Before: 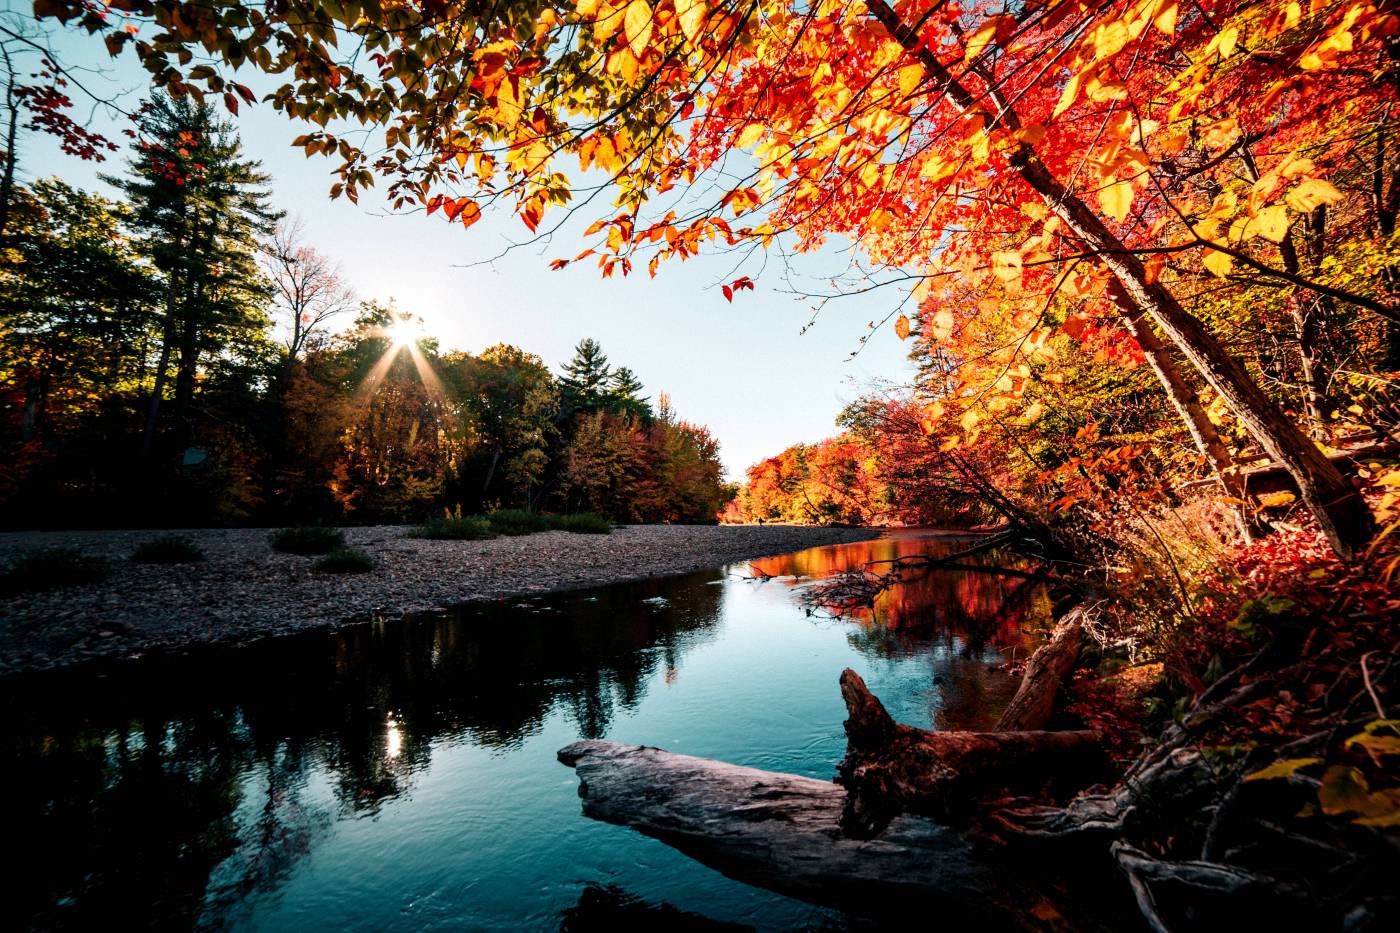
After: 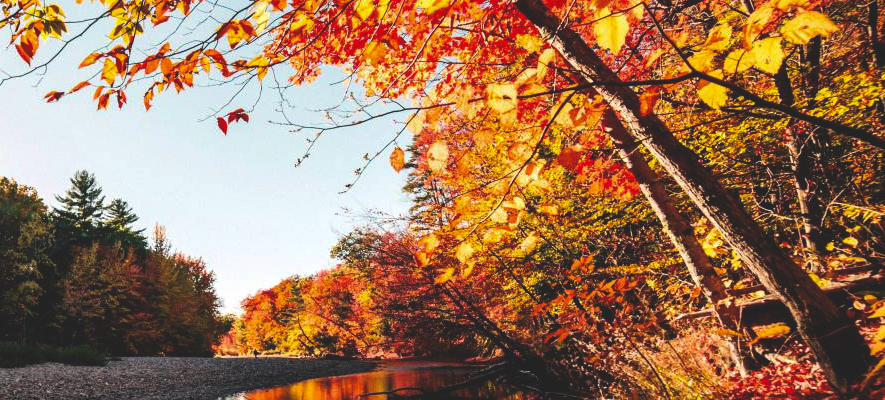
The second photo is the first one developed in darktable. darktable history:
color balance rgb: power › luminance -14.765%, perceptual saturation grading › global saturation 19.707%
crop: left 36.133%, top 18.094%, right 0.649%, bottom 38.941%
exposure: black level correction -0.031, compensate highlight preservation false
